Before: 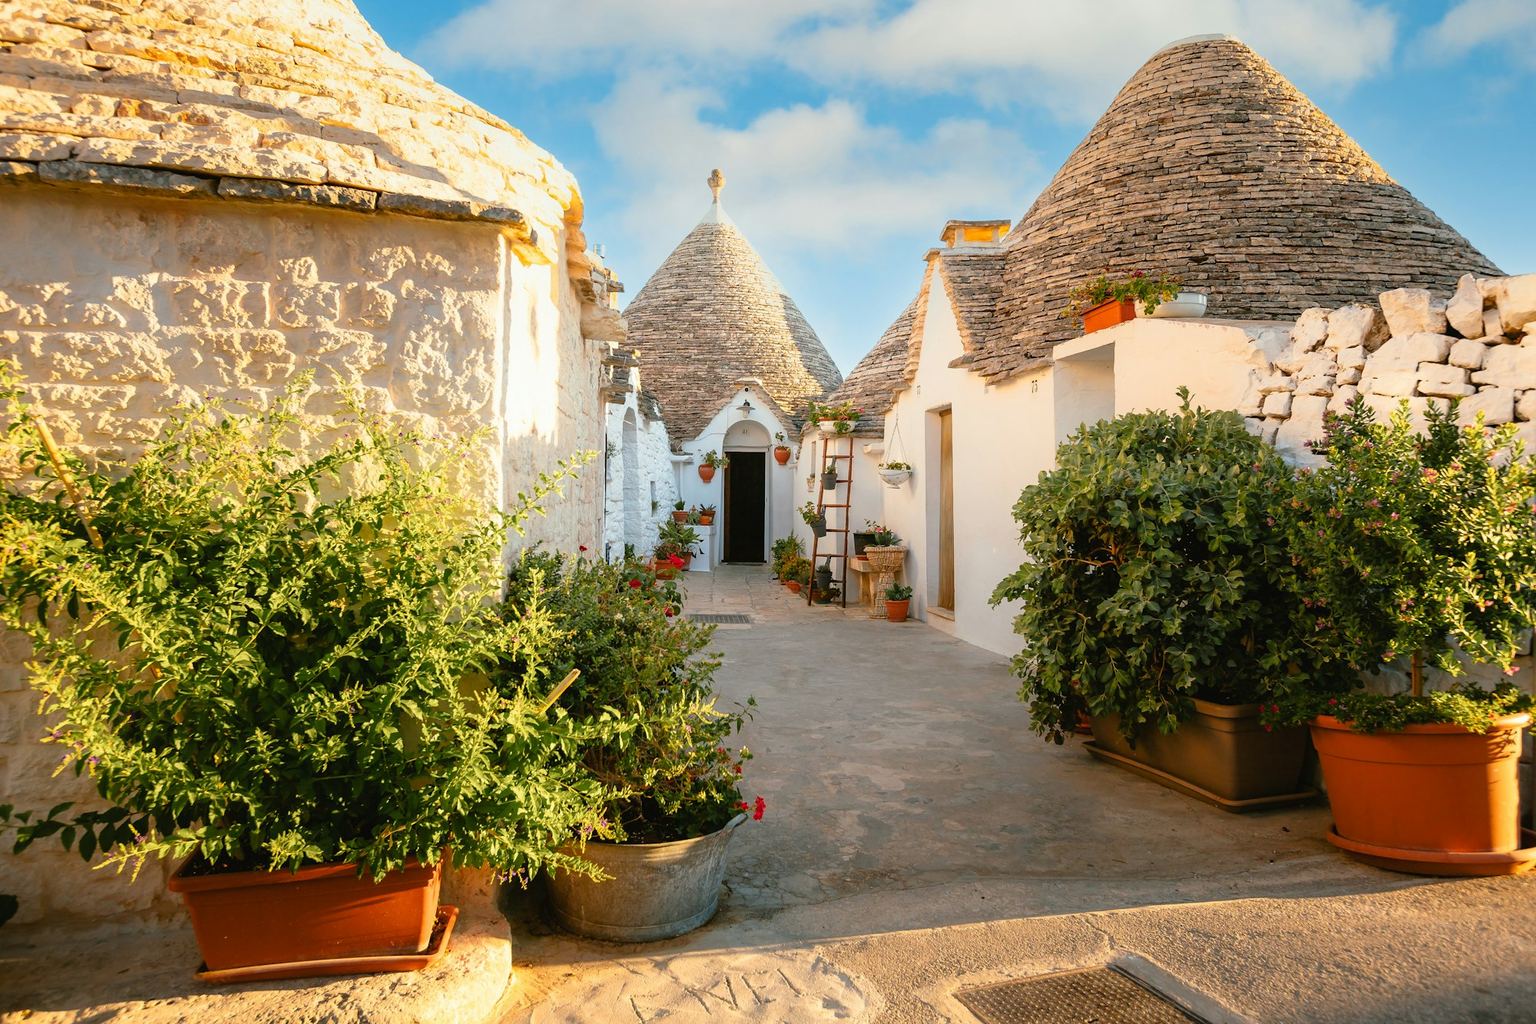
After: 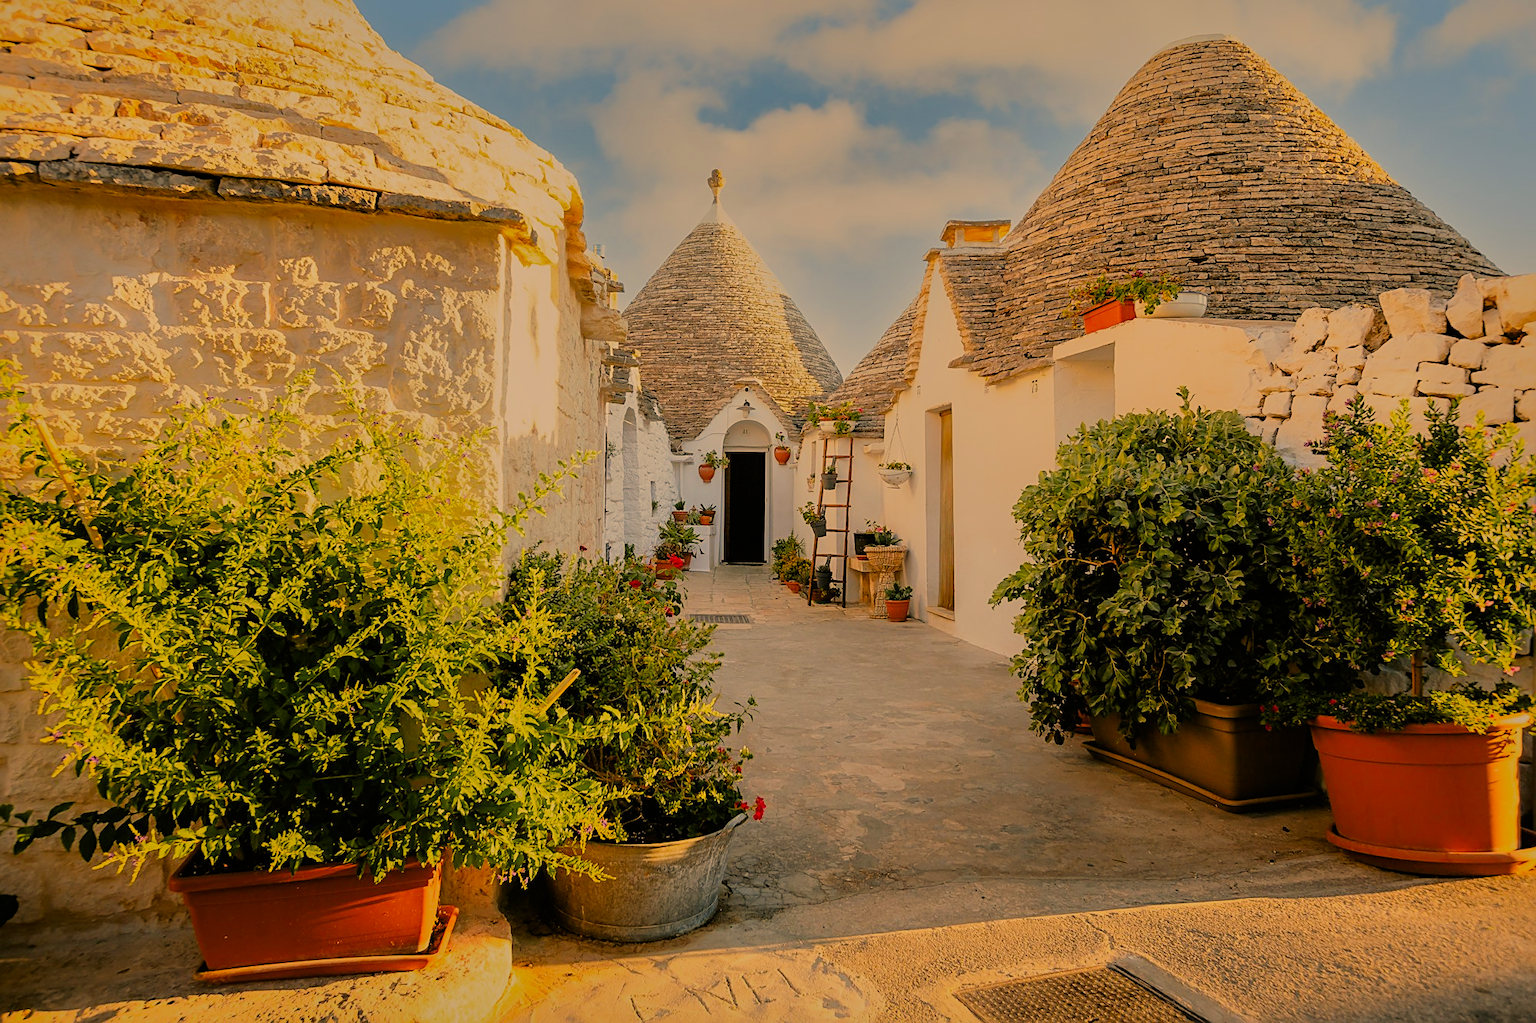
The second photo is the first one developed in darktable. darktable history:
filmic rgb: black relative exposure -7.65 EV, white relative exposure 4.56 EV, hardness 3.61, iterations of high-quality reconstruction 10
shadows and highlights: shadows -18.27, highlights -73.41
sharpen: amount 0.547
color correction: highlights a* 14.84, highlights b* 31.31
